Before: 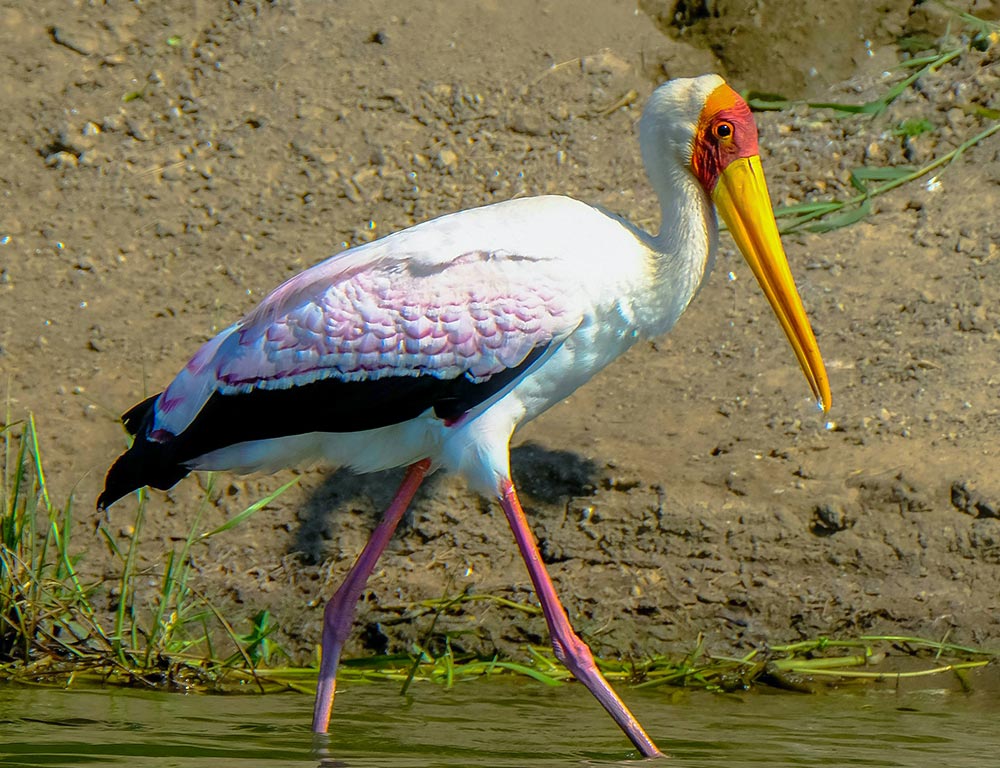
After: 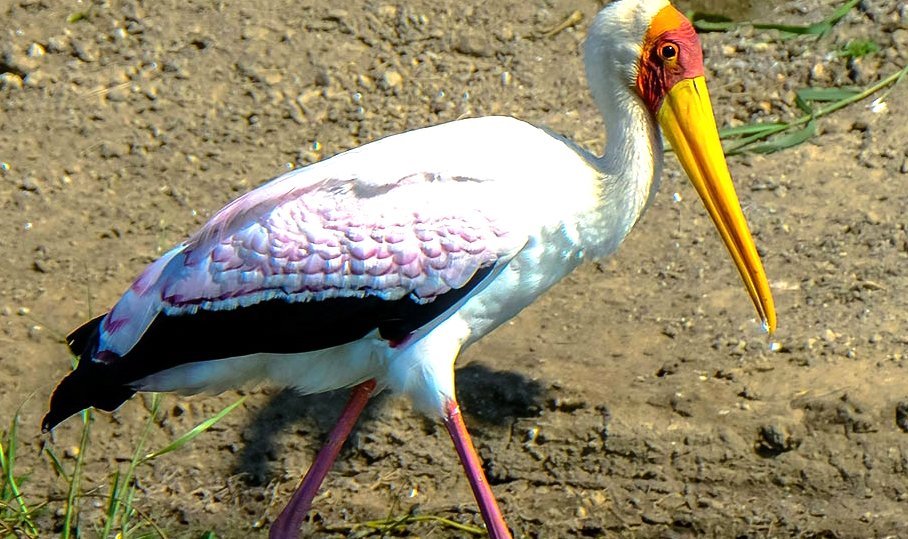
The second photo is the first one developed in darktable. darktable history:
tone equalizer: -8 EV -0.75 EV, -7 EV -0.7 EV, -6 EV -0.6 EV, -5 EV -0.4 EV, -3 EV 0.4 EV, -2 EV 0.6 EV, -1 EV 0.7 EV, +0 EV 0.75 EV, edges refinement/feathering 500, mask exposure compensation -1.57 EV, preserve details no
crop: left 5.596%, top 10.314%, right 3.534%, bottom 19.395%
